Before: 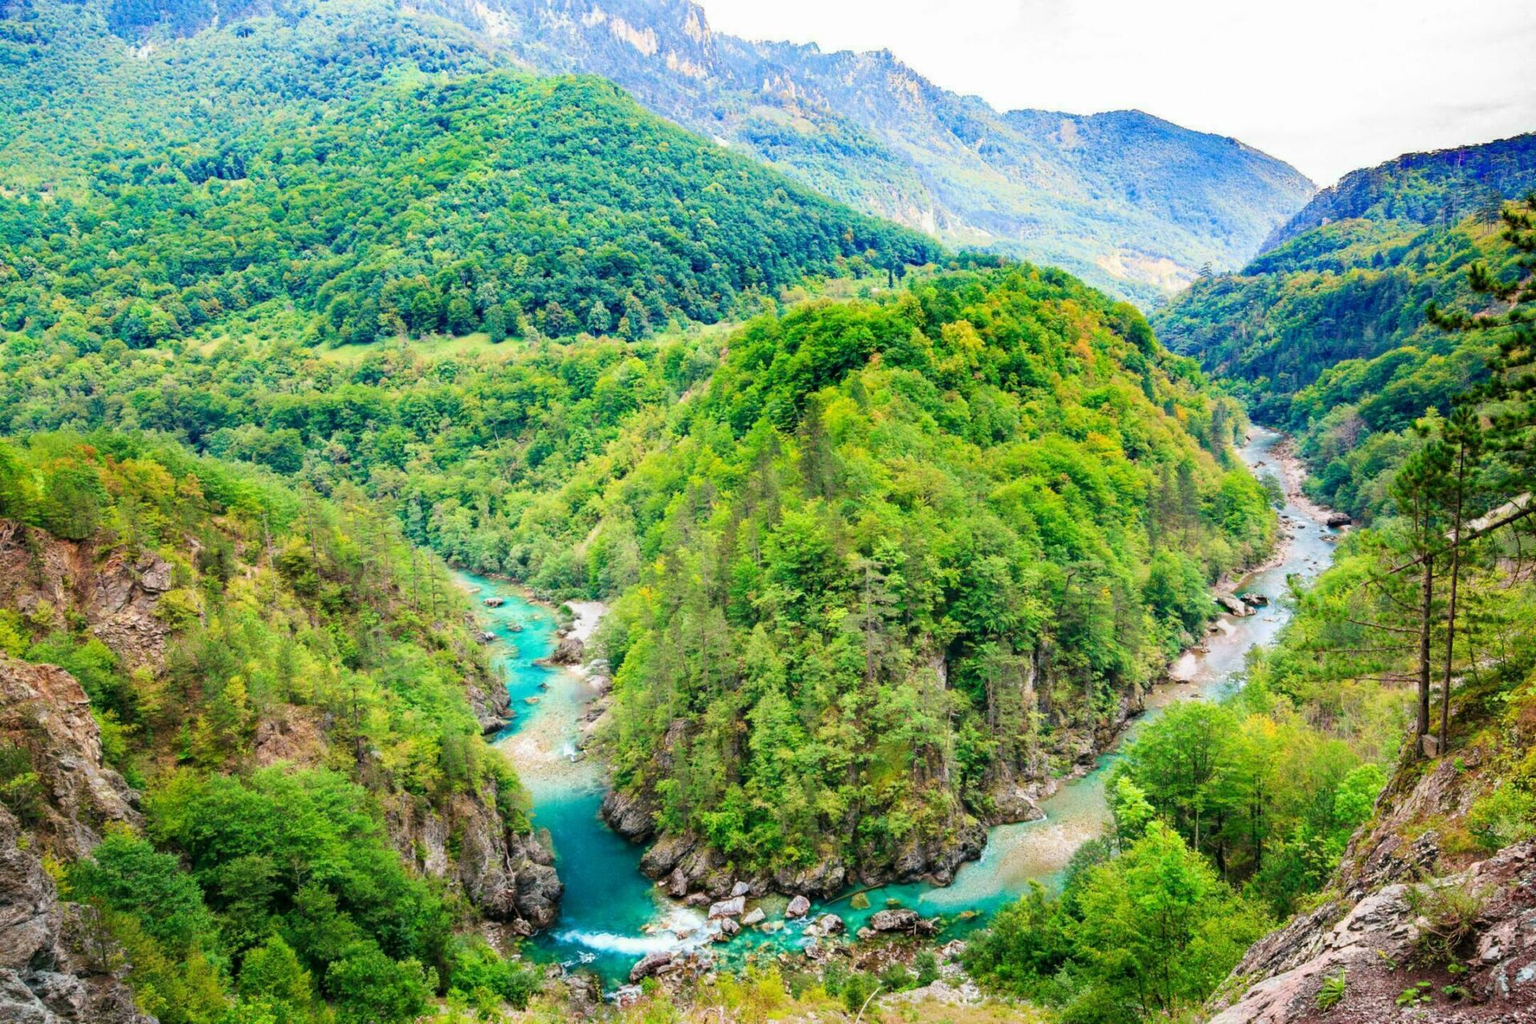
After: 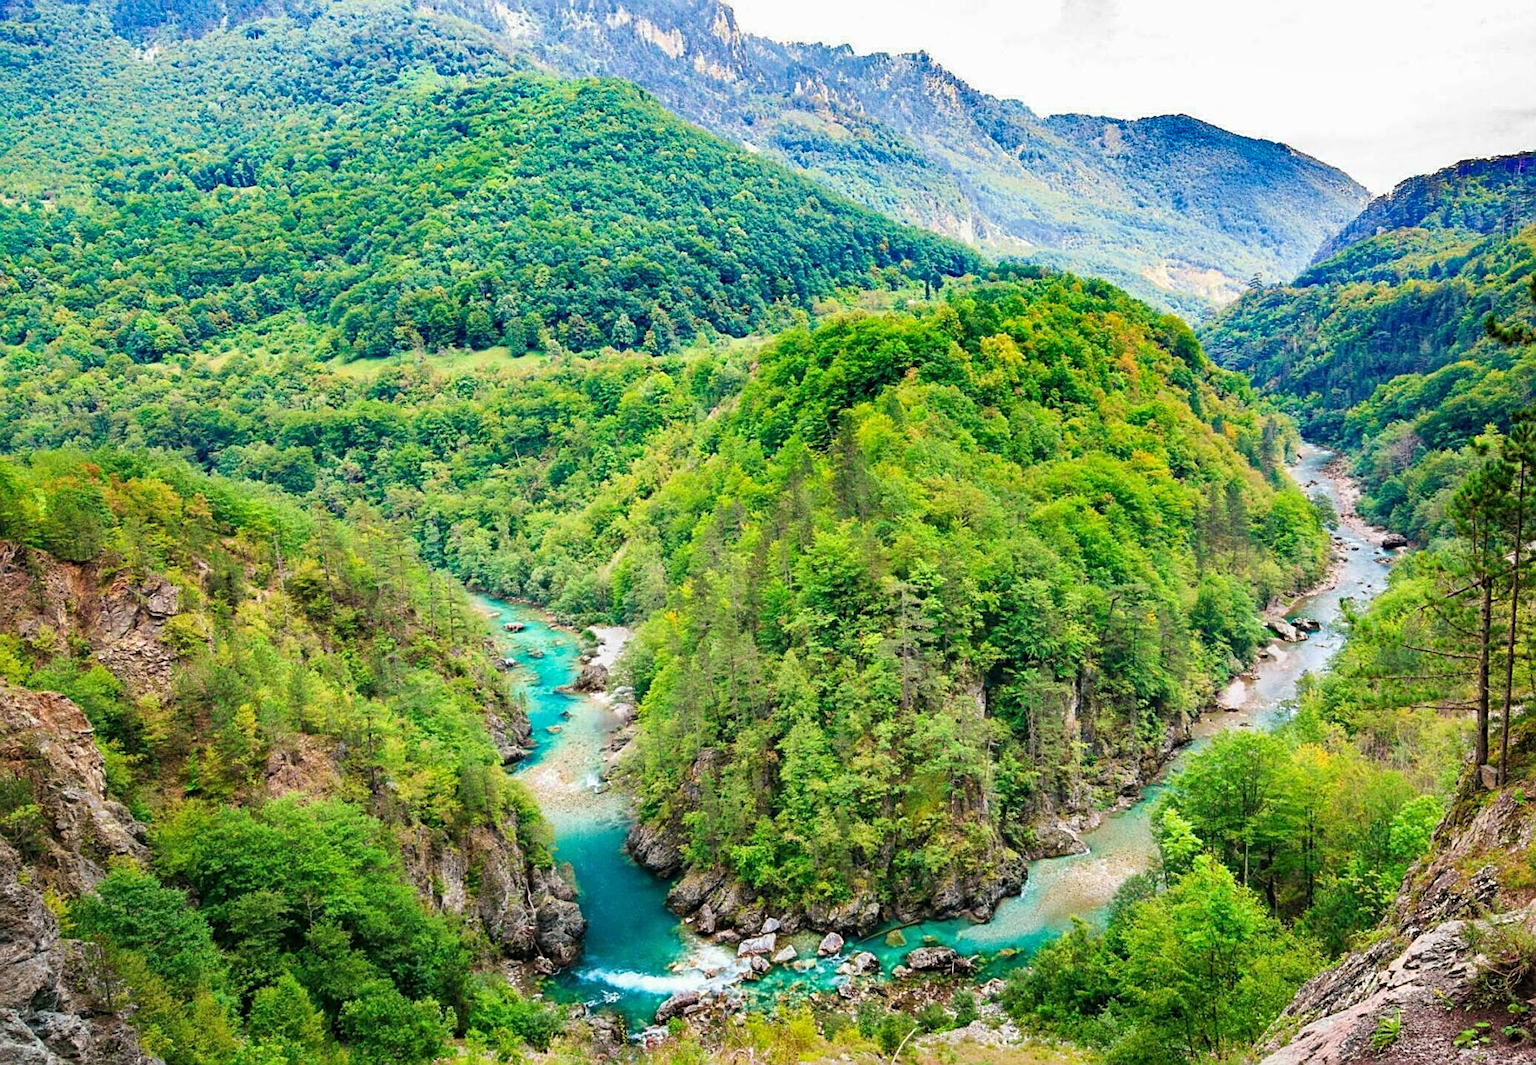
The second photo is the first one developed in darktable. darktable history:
sharpen: amount 0.483
shadows and highlights: low approximation 0.01, soften with gaussian
crop: right 3.93%, bottom 0.041%
